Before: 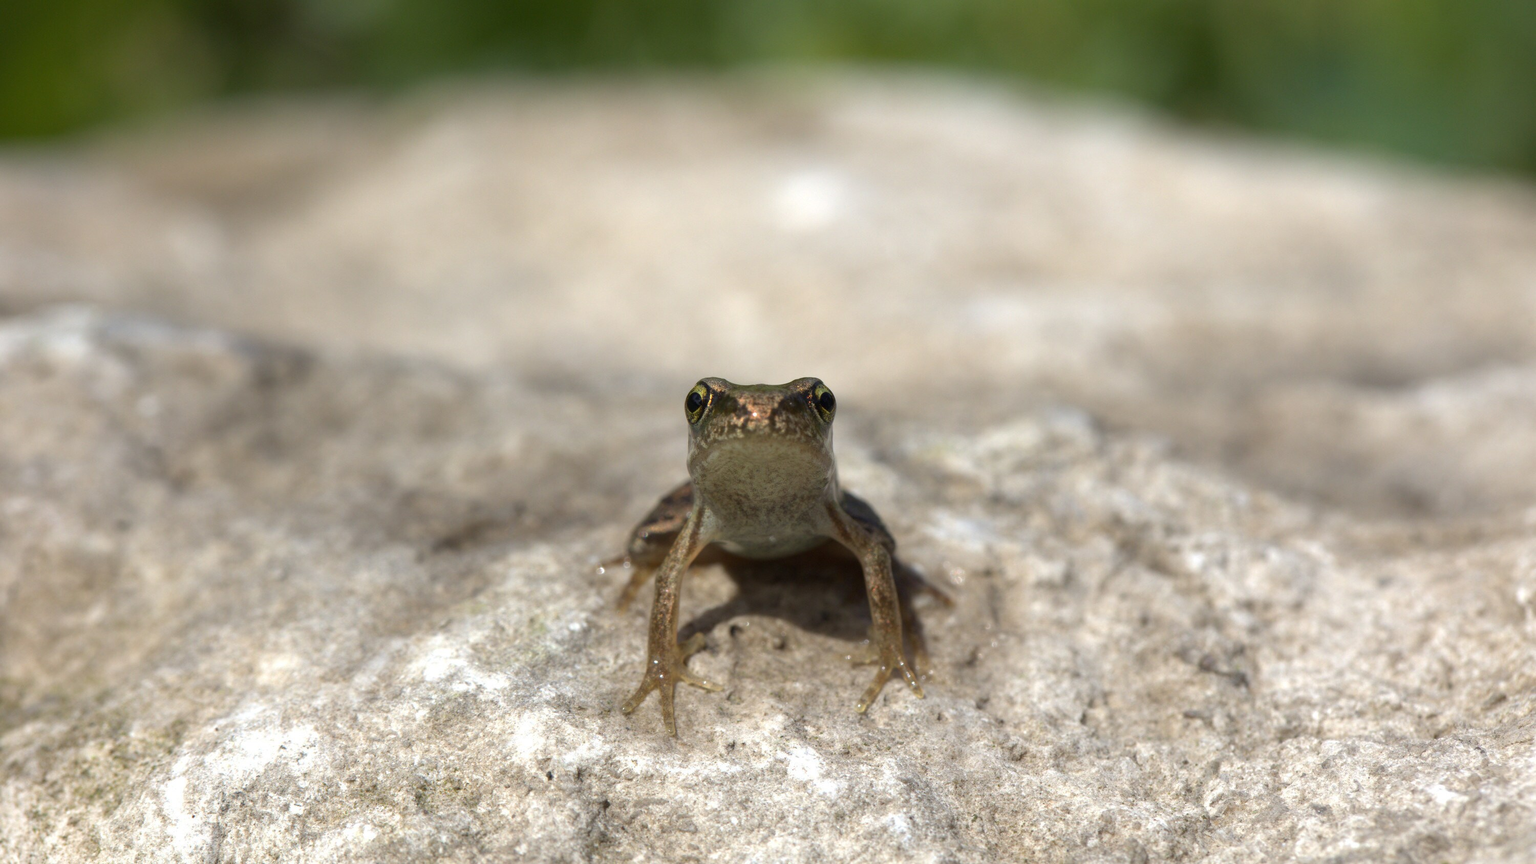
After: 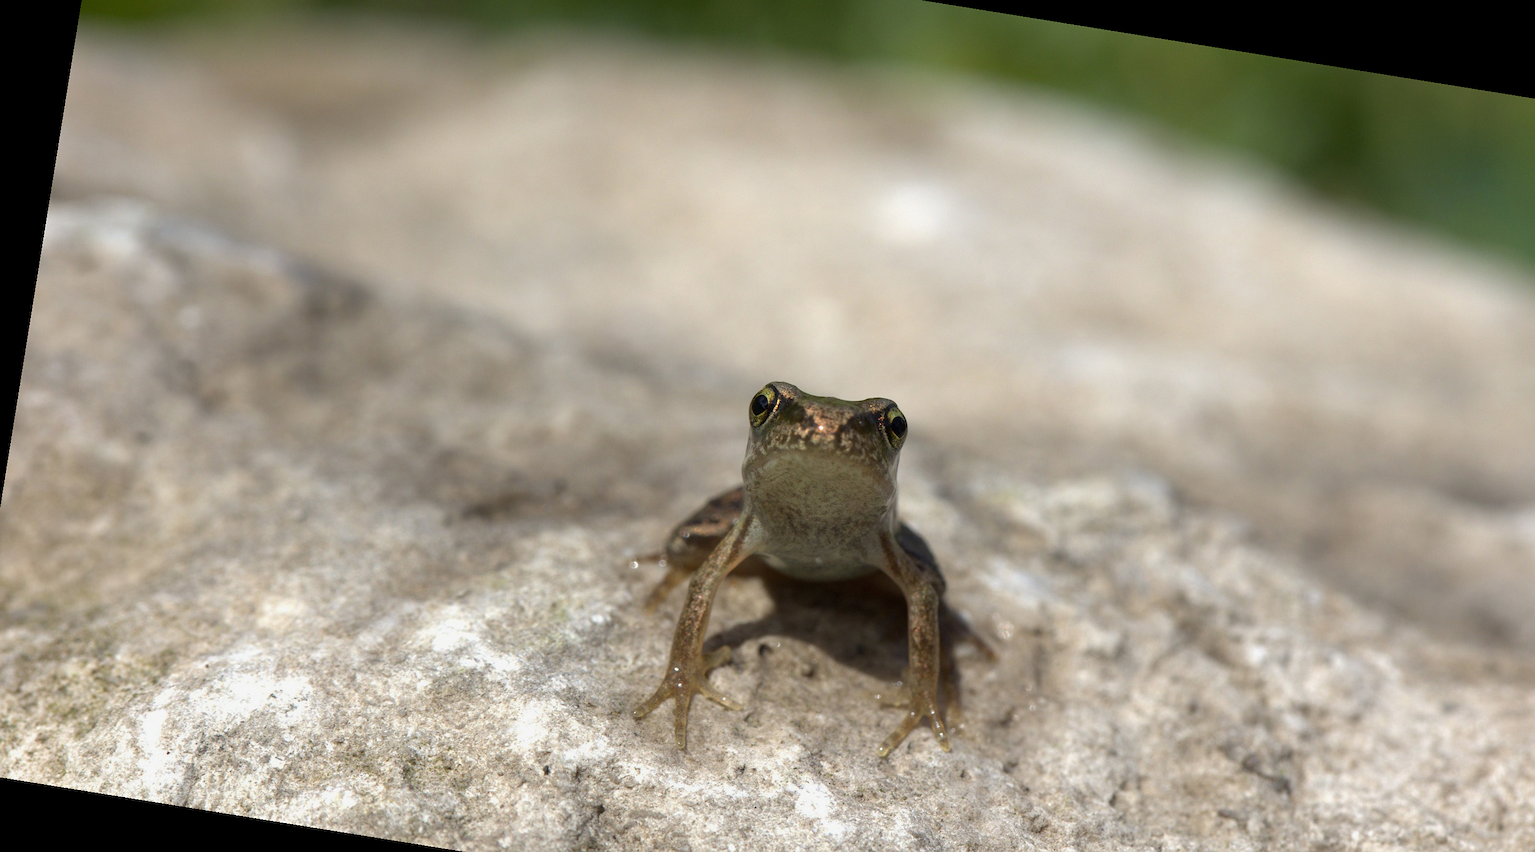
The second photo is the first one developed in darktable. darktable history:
exposure: black level correction 0.001, exposure -0.125 EV, compensate exposure bias true, compensate highlight preservation false
crop and rotate: left 2.425%, top 11.305%, right 9.6%, bottom 15.08%
sharpen: radius 1.272, amount 0.305, threshold 0
rotate and perspective: rotation 9.12°, automatic cropping off
